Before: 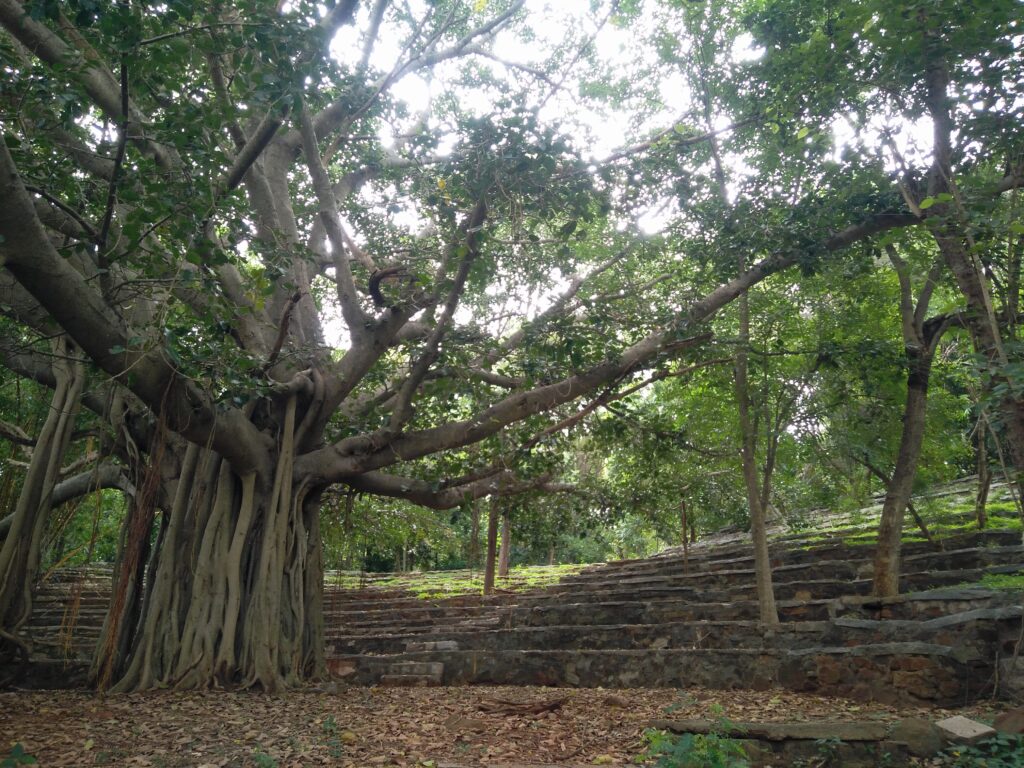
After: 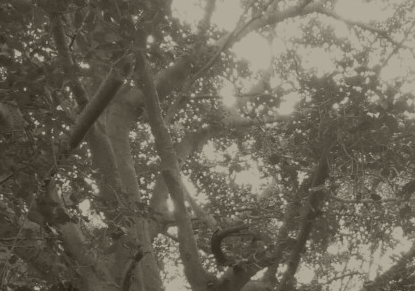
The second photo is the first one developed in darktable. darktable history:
colorize: hue 41.44°, saturation 22%, source mix 60%, lightness 10.61%
crop: left 15.452%, top 5.459%, right 43.956%, bottom 56.62%
